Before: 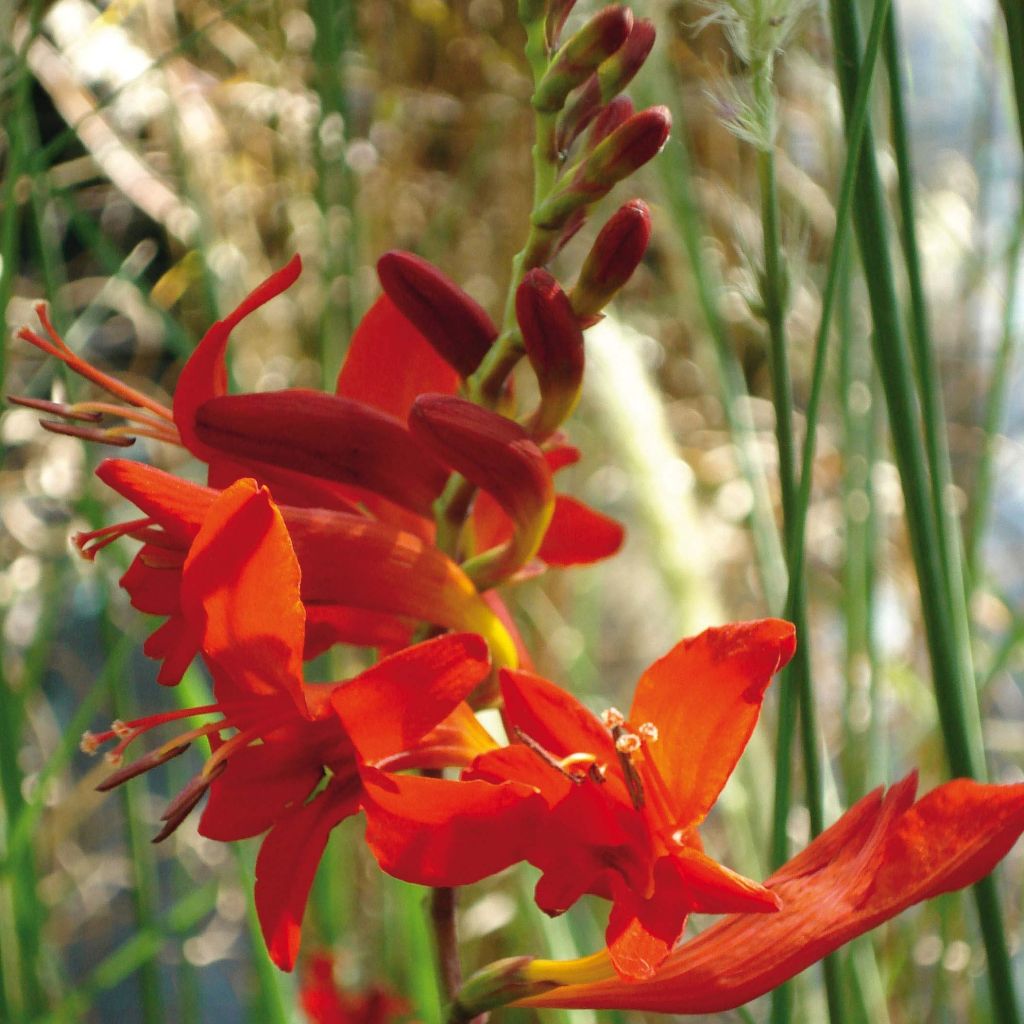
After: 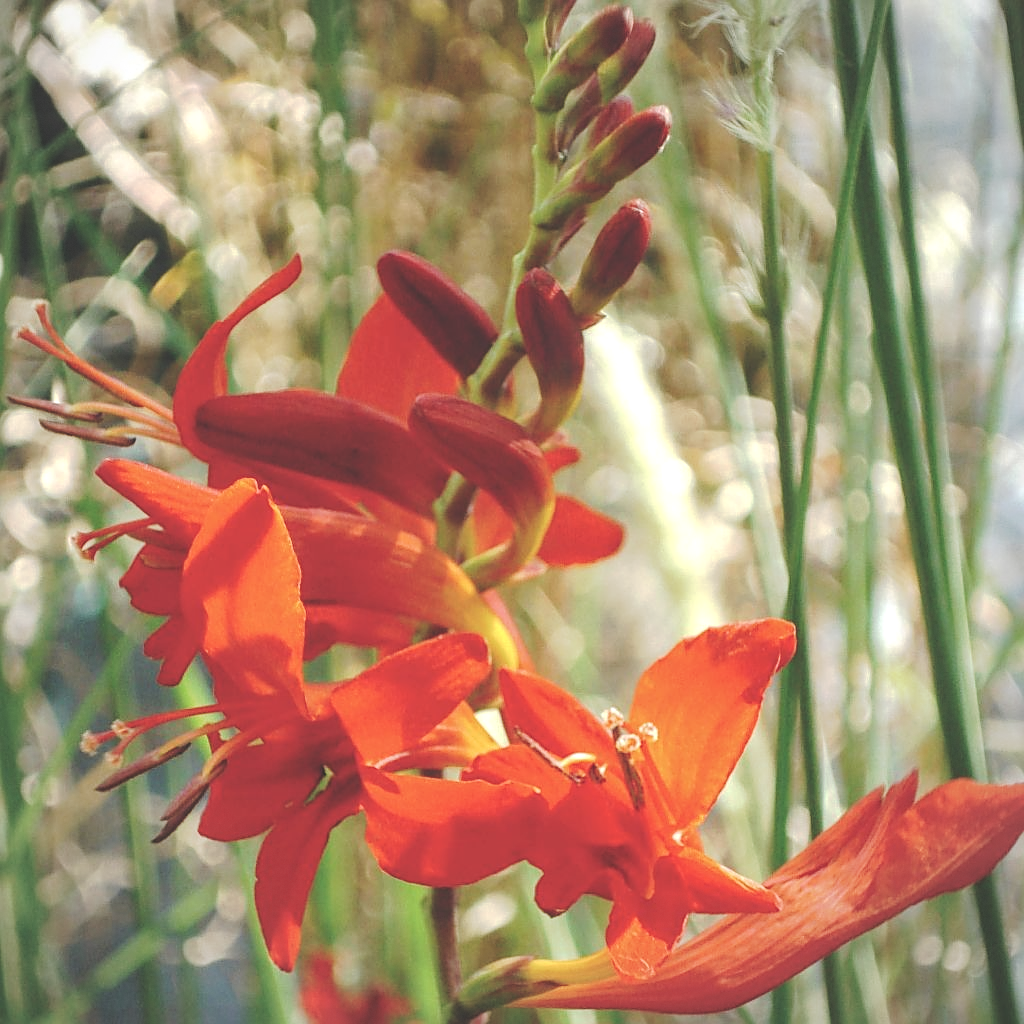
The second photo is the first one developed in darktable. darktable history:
exposure: black level correction -0.04, exposure 0.06 EV, compensate exposure bias true, compensate highlight preservation false
tone curve: curves: ch0 [(0, 0.023) (0.037, 0.04) (0.131, 0.128) (0.304, 0.331) (0.504, 0.584) (0.616, 0.687) (0.704, 0.764) (0.808, 0.823) (1, 1)]; ch1 [(0, 0) (0.301, 0.3) (0.477, 0.472) (0.493, 0.497) (0.508, 0.501) (0.544, 0.541) (0.563, 0.565) (0.626, 0.66) (0.721, 0.776) (1, 1)]; ch2 [(0, 0) (0.249, 0.216) (0.349, 0.343) (0.424, 0.442) (0.476, 0.483) (0.502, 0.5) (0.517, 0.519) (0.532, 0.553) (0.569, 0.587) (0.634, 0.628) (0.706, 0.729) (0.828, 0.742) (1, 0.9)], preserve colors none
local contrast: on, module defaults
vignetting: brightness -0.19, saturation -0.311, dithering 8-bit output
sharpen: amount 0.49
